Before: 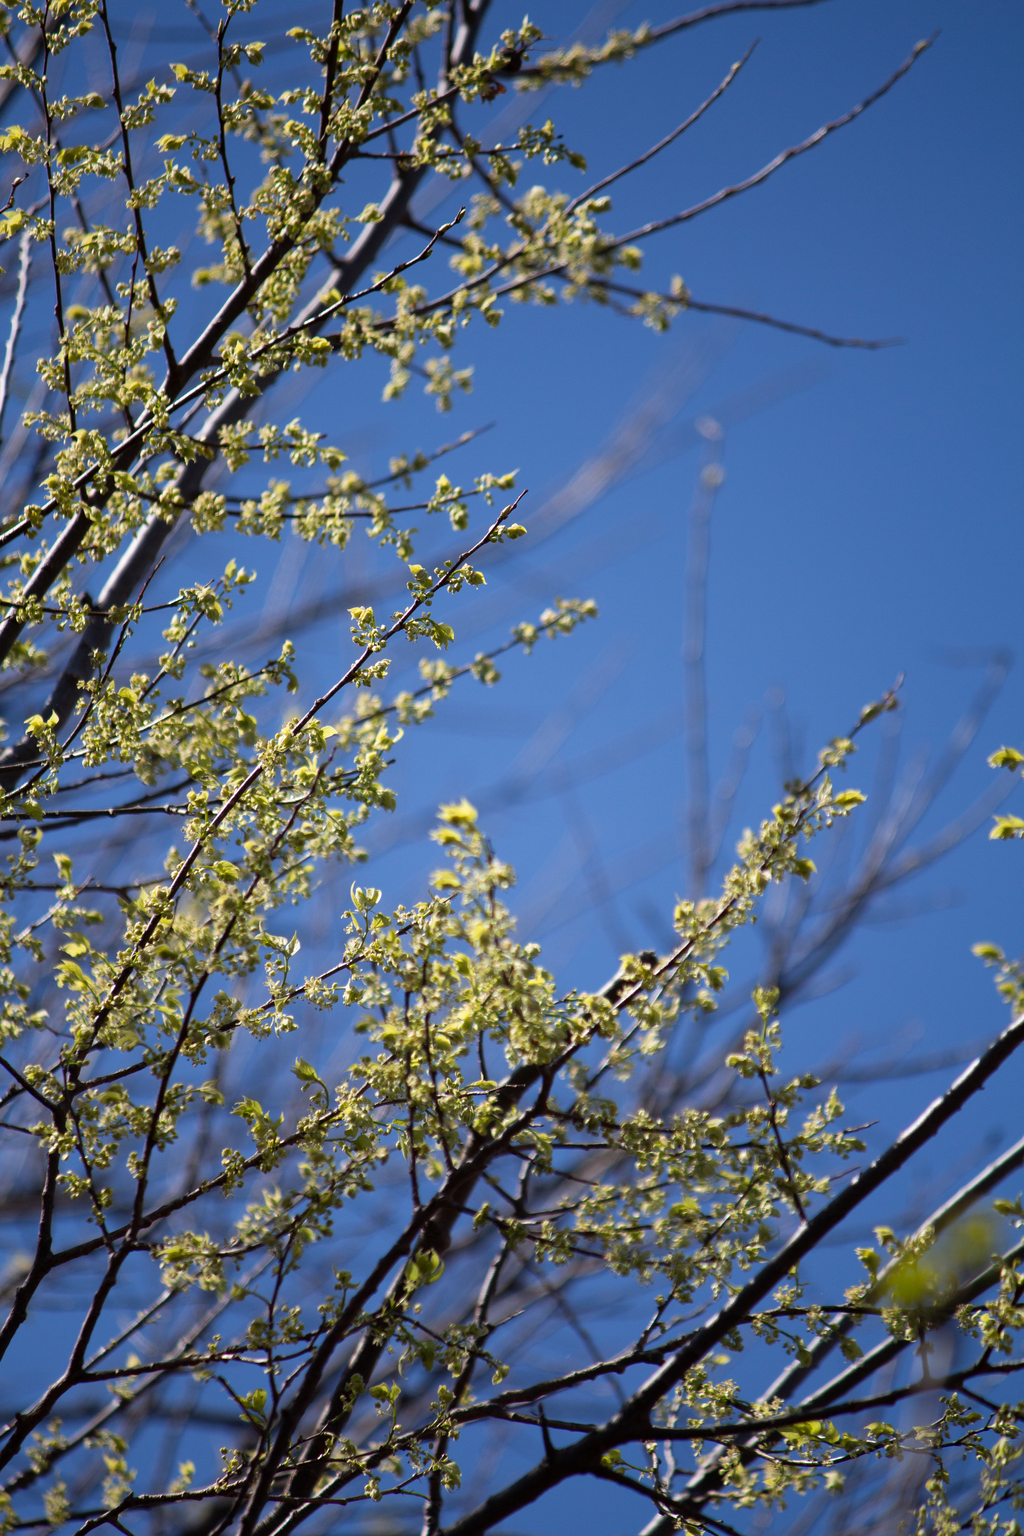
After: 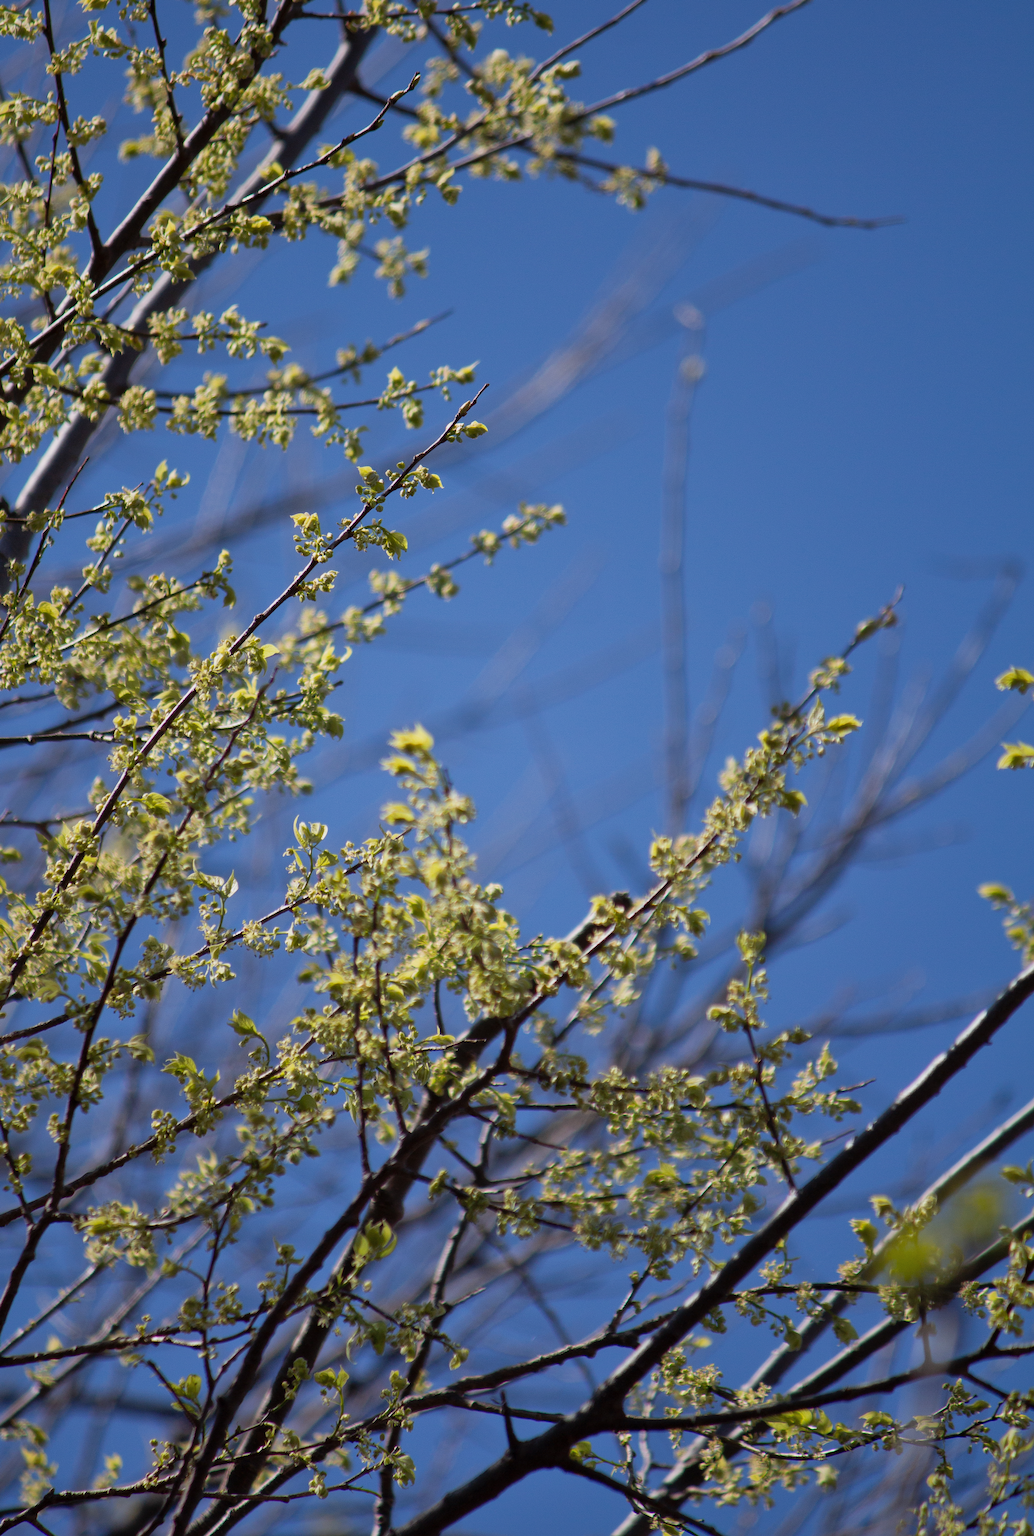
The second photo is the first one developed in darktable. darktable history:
shadows and highlights: on, module defaults
exposure: exposure -0.21 EV, compensate highlight preservation false
crop and rotate: left 8.262%, top 9.226%
white balance: emerald 1
